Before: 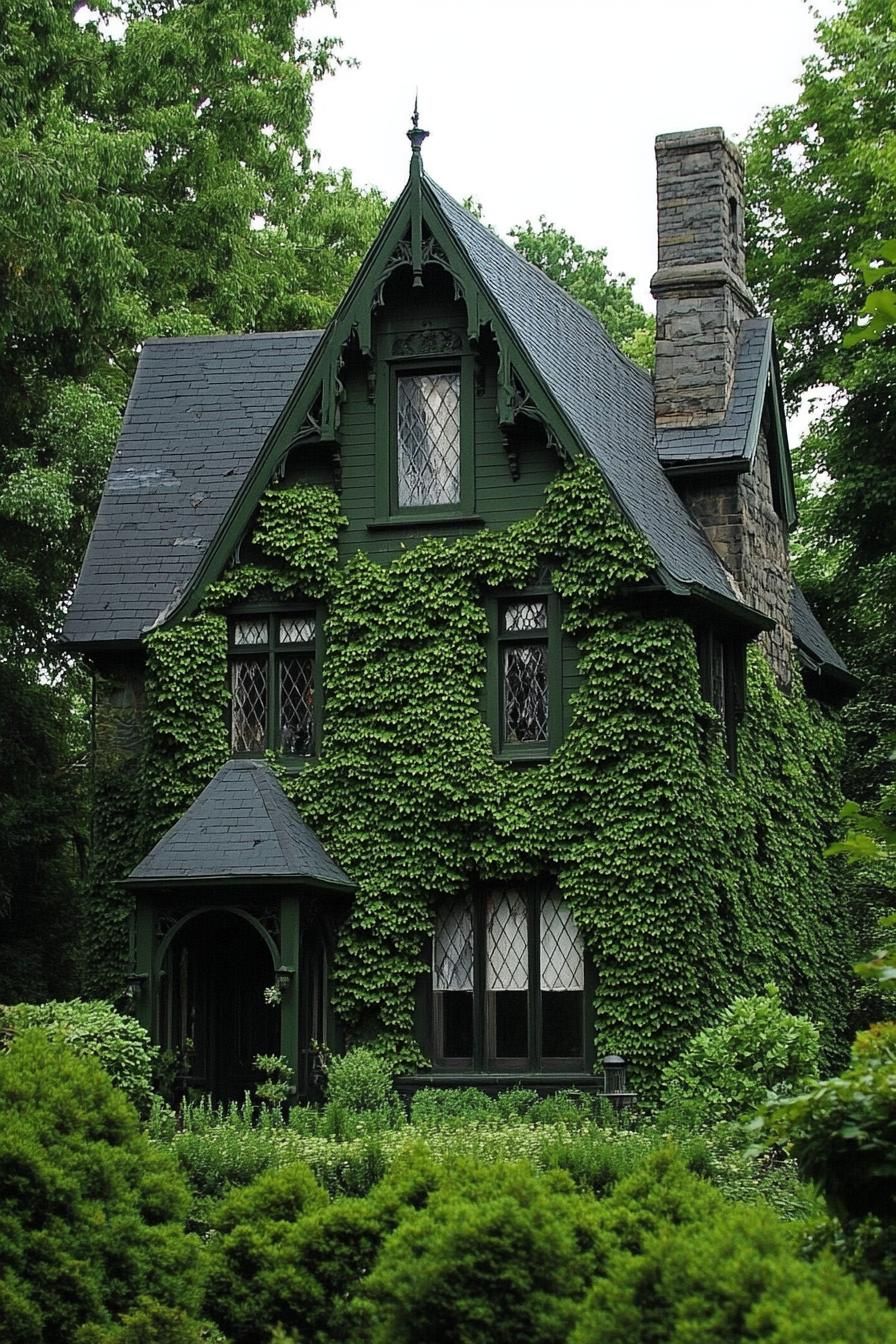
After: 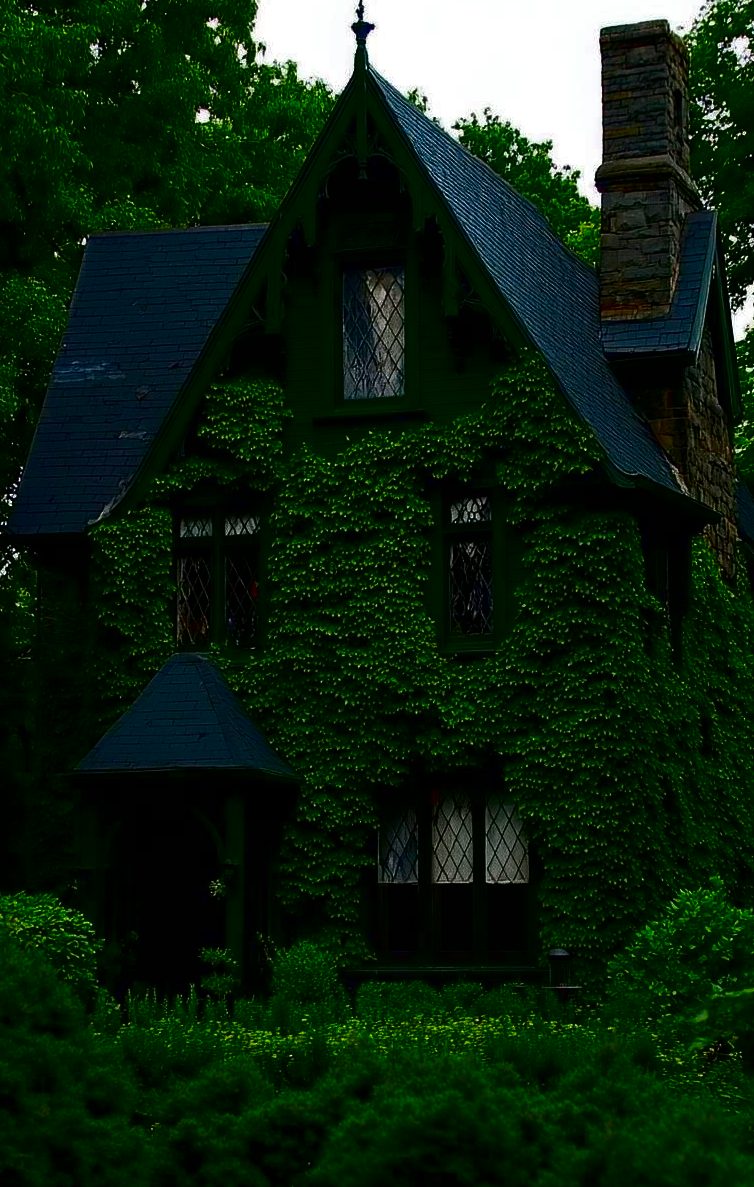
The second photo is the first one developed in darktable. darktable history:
contrast brightness saturation: brightness -0.997, saturation 0.993
crop: left 6.248%, top 8.019%, right 9.546%, bottom 3.594%
